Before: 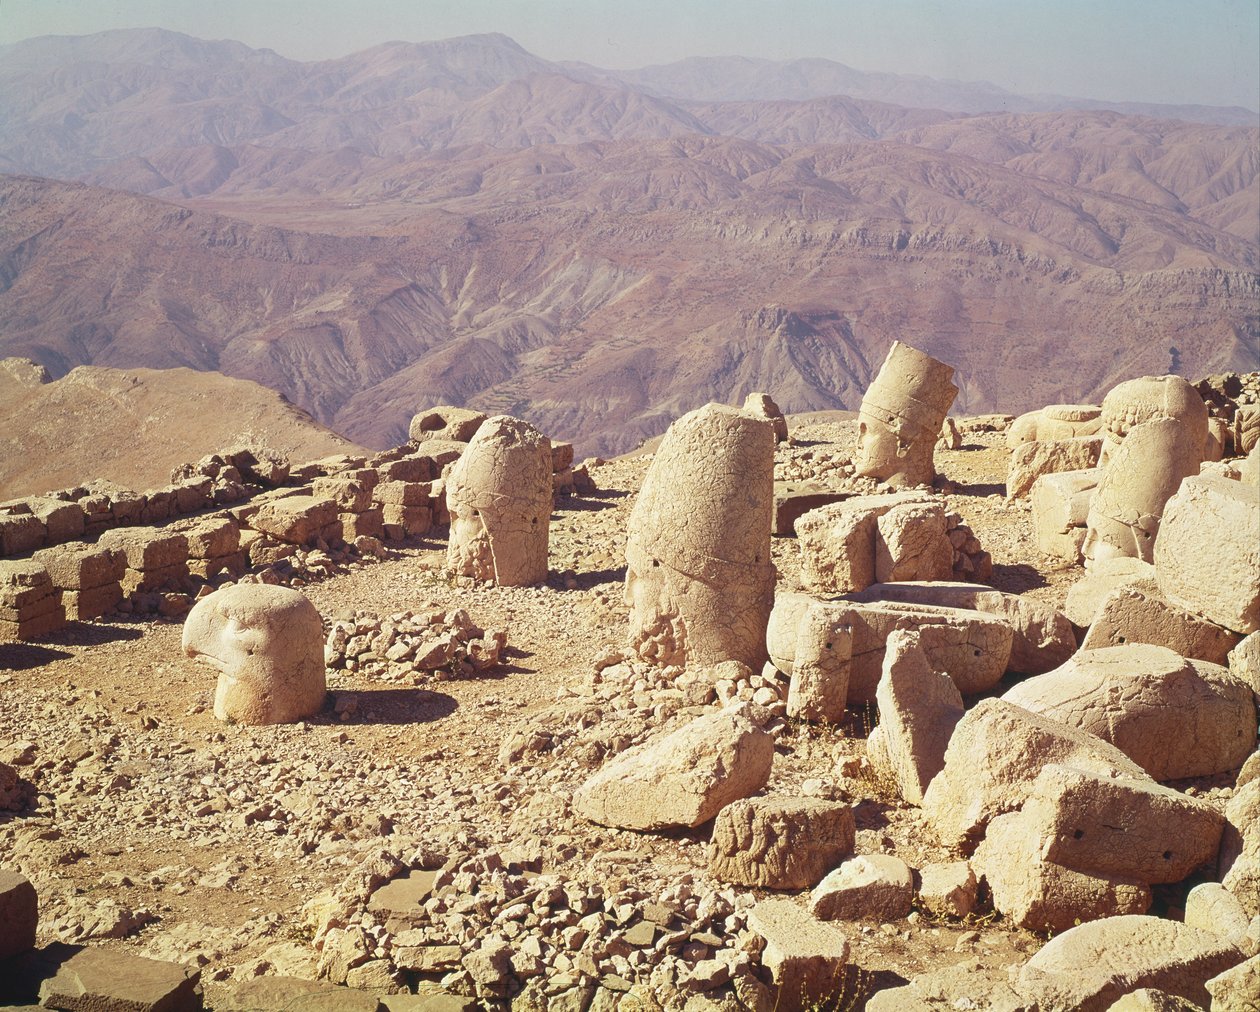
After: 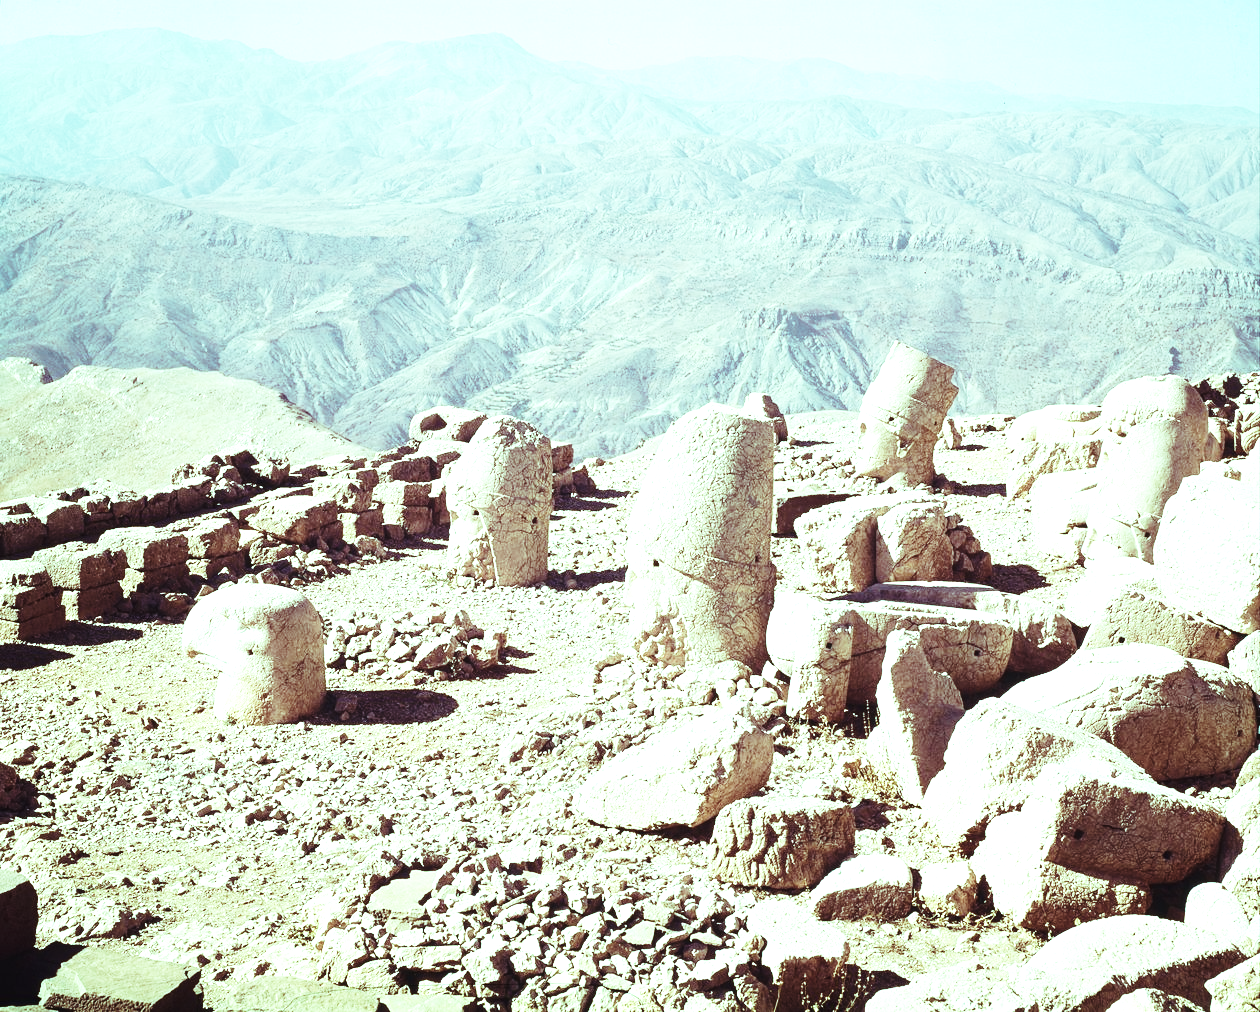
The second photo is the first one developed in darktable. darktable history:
color correction: saturation 0.57
tone equalizer: -8 EV -1.08 EV, -7 EV -1.01 EV, -6 EV -0.867 EV, -5 EV -0.578 EV, -3 EV 0.578 EV, -2 EV 0.867 EV, -1 EV 1.01 EV, +0 EV 1.08 EV, edges refinement/feathering 500, mask exposure compensation -1.57 EV, preserve details no
base curve: curves: ch0 [(0, 0) (0.028, 0.03) (0.121, 0.232) (0.46, 0.748) (0.859, 0.968) (1, 1)], preserve colors none
velvia: strength 15%
color balance rgb: shadows lift › luminance 0.49%, shadows lift › chroma 6.83%, shadows lift › hue 300.29°, power › hue 208.98°, highlights gain › luminance 20.24%, highlights gain › chroma 13.17%, highlights gain › hue 173.85°, perceptual saturation grading › global saturation 18.05%
